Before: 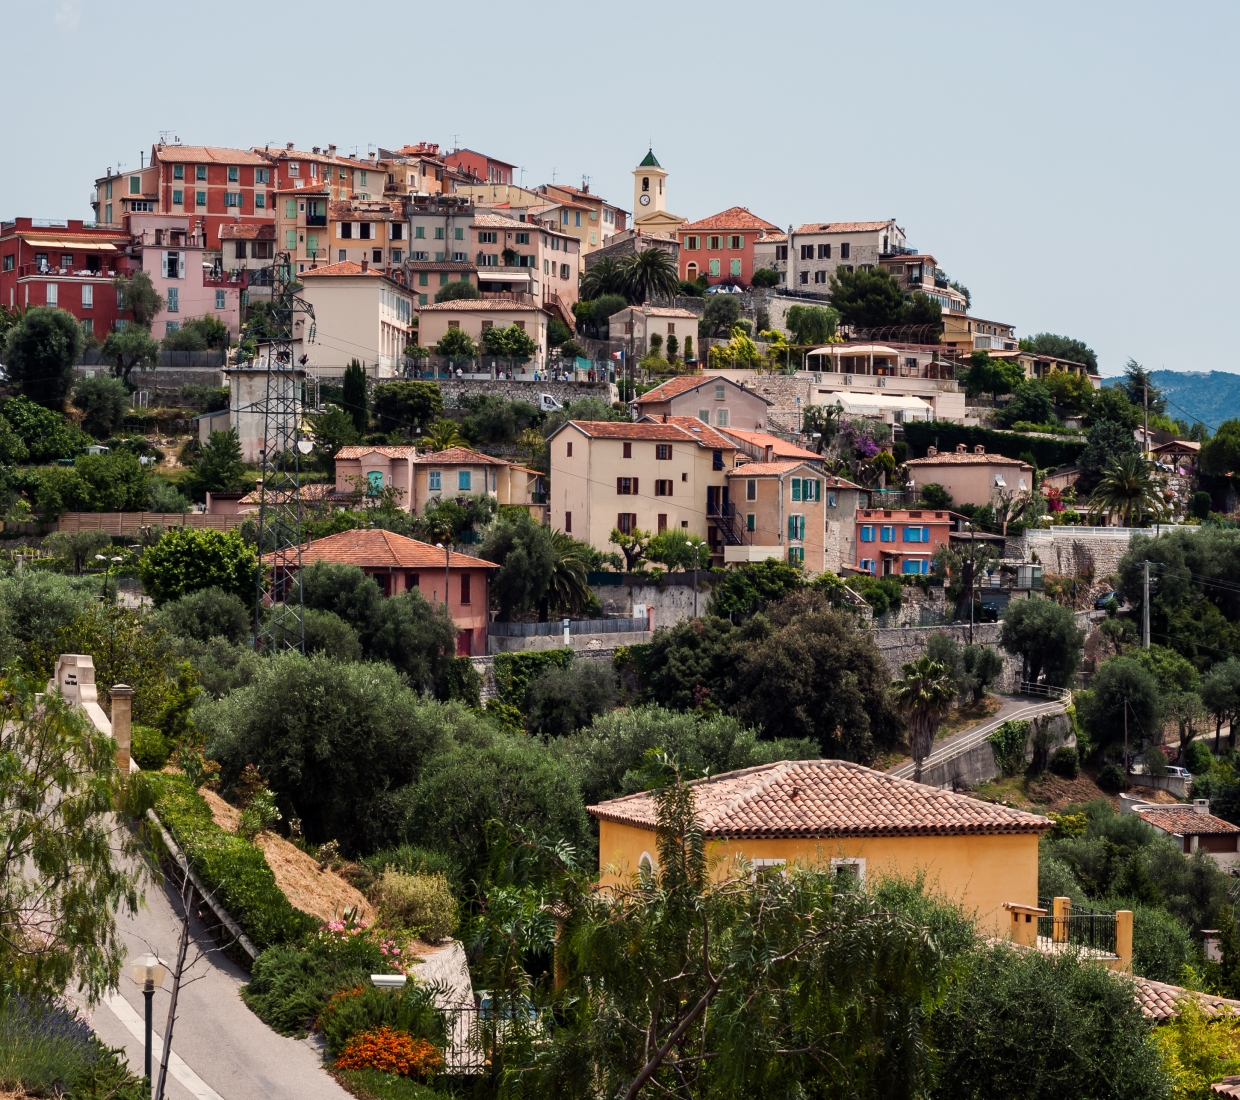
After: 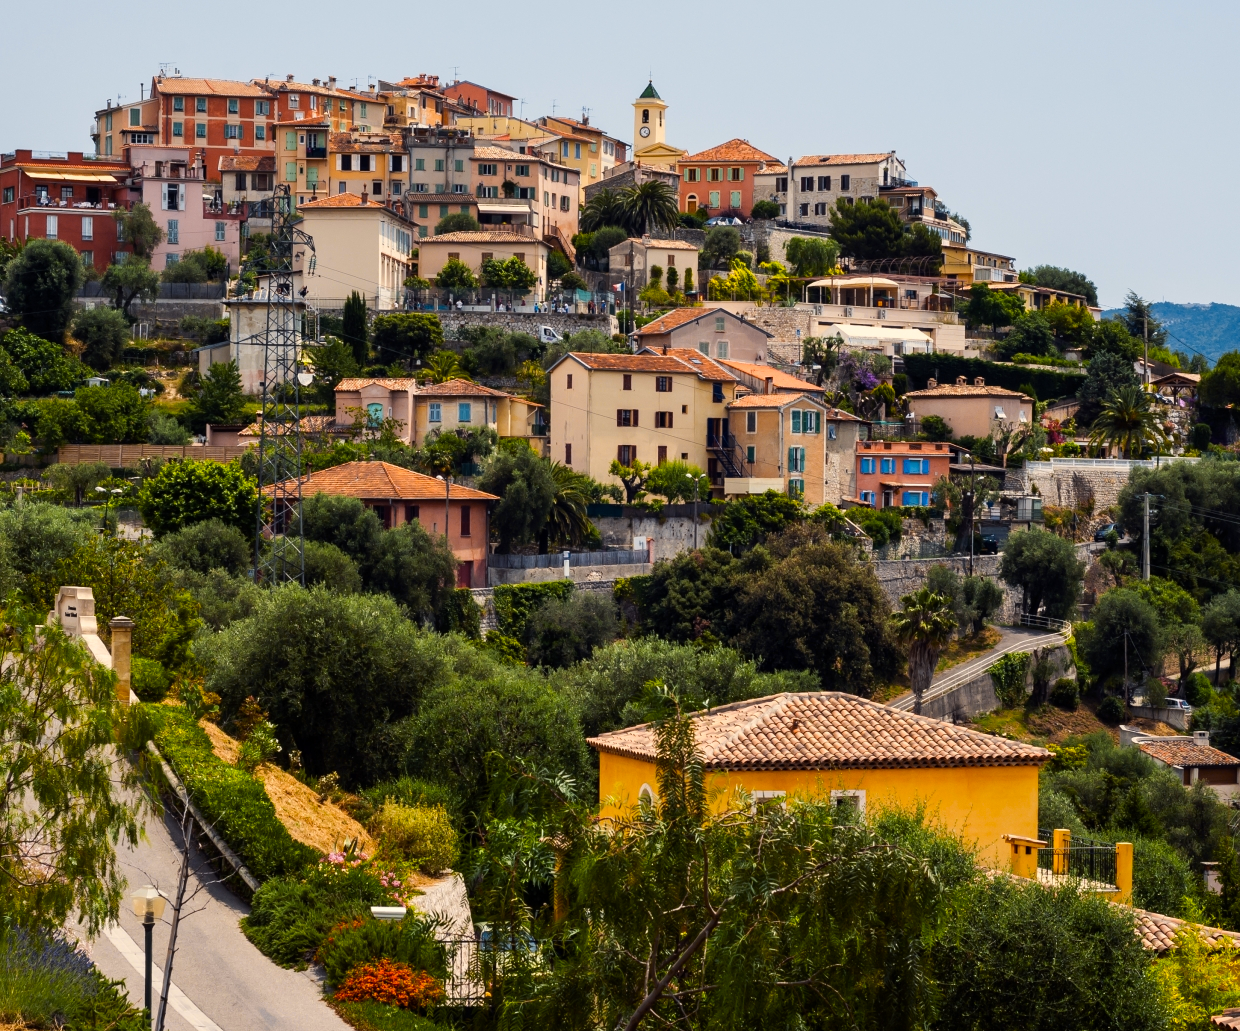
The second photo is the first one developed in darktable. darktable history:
color contrast: green-magenta contrast 0.85, blue-yellow contrast 1.25, unbound 0
crop and rotate: top 6.25%
color zones: curves: ch0 [(0.224, 0.526) (0.75, 0.5)]; ch1 [(0.055, 0.526) (0.224, 0.761) (0.377, 0.526) (0.75, 0.5)]
